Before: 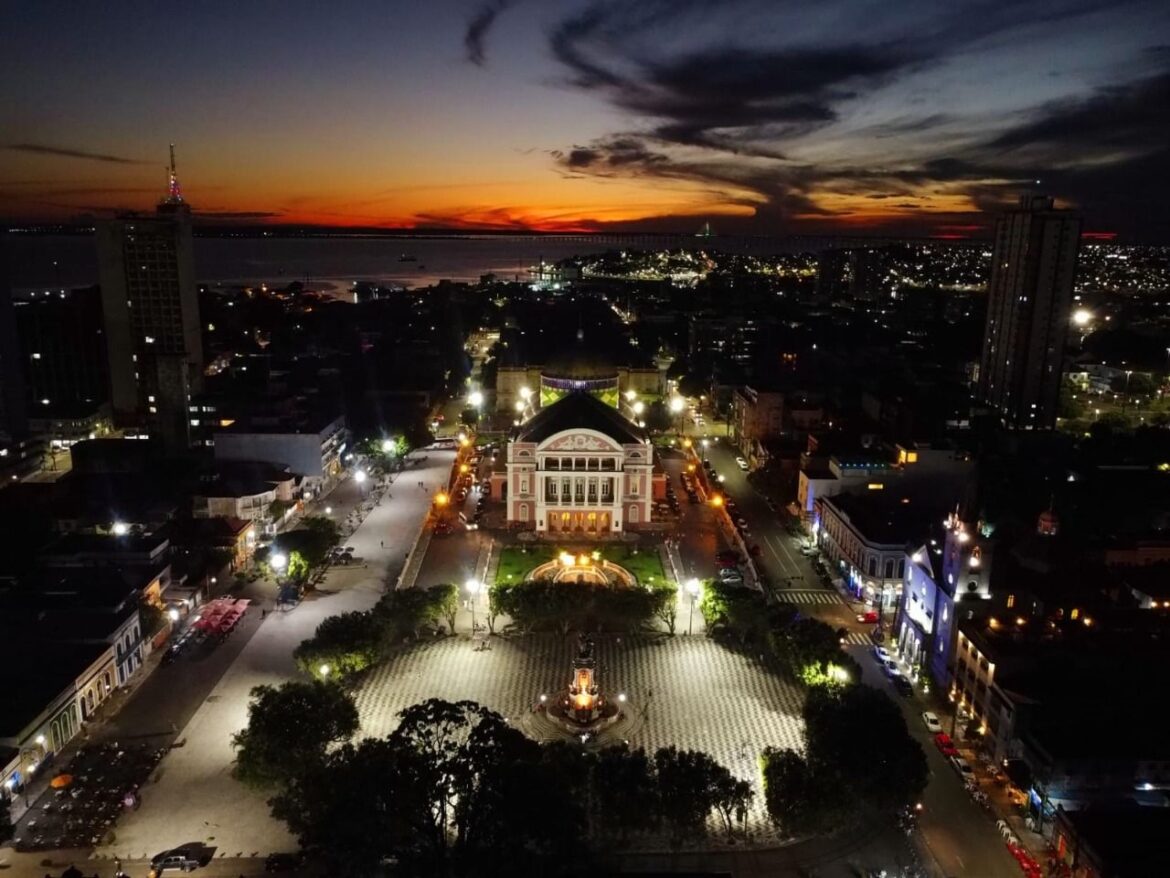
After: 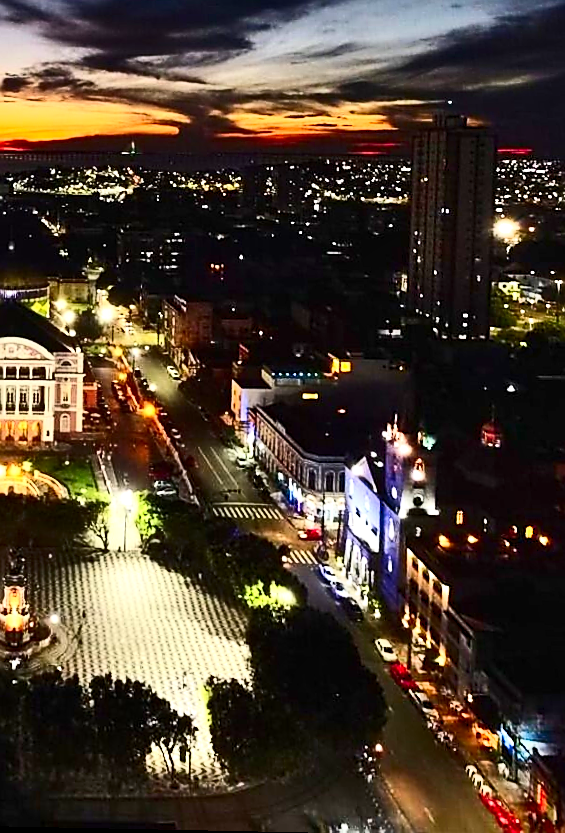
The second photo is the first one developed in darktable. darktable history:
rotate and perspective: rotation 0.128°, lens shift (vertical) -0.181, lens shift (horizontal) -0.044, shear 0.001, automatic cropping off
shadows and highlights: shadows 60, soften with gaussian
crop: left 47.628%, top 6.643%, right 7.874%
contrast brightness saturation: contrast 0.4, brightness 0.1, saturation 0.21
exposure: exposure 0.566 EV, compensate highlight preservation false
sharpen: radius 1.4, amount 1.25, threshold 0.7
